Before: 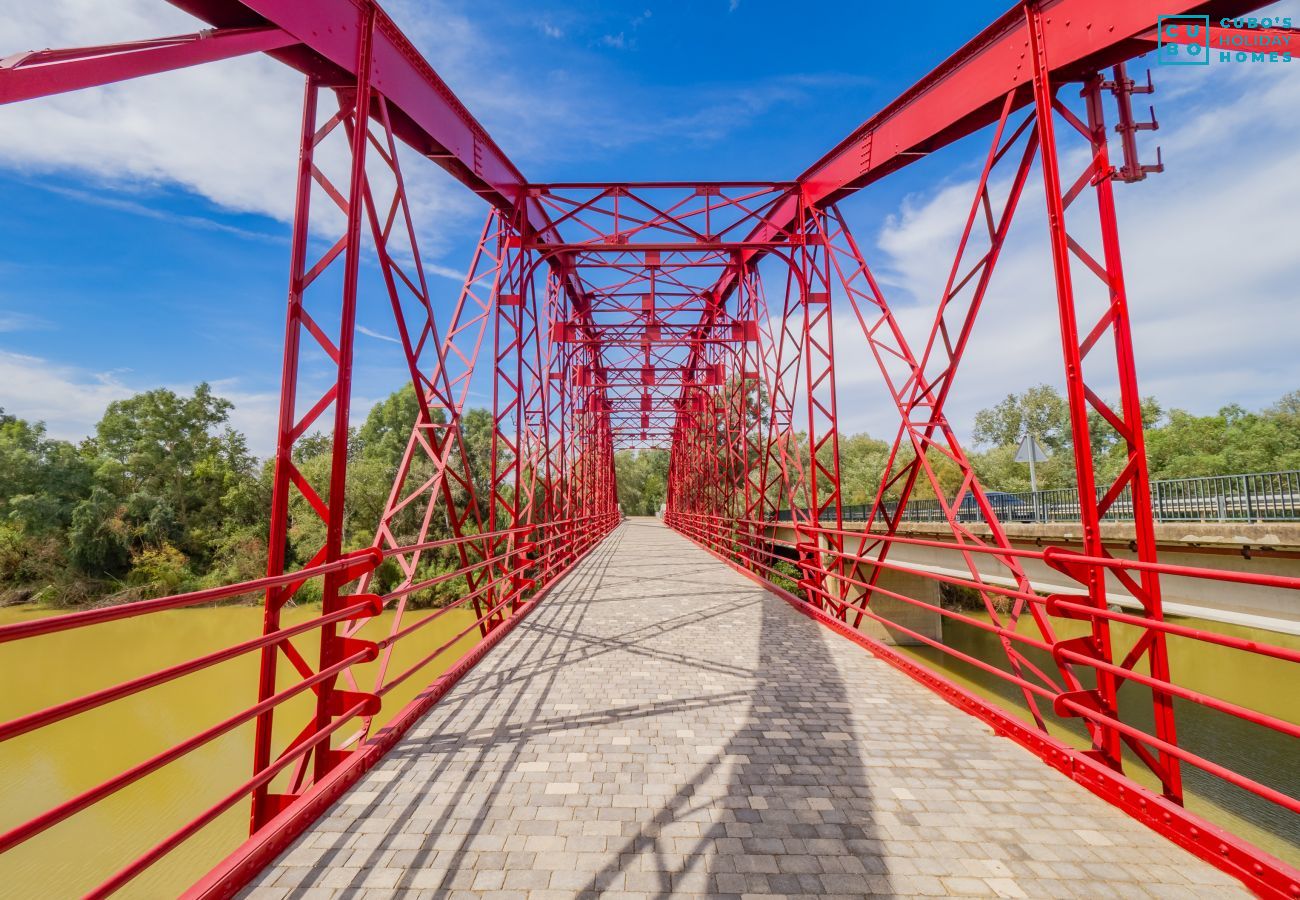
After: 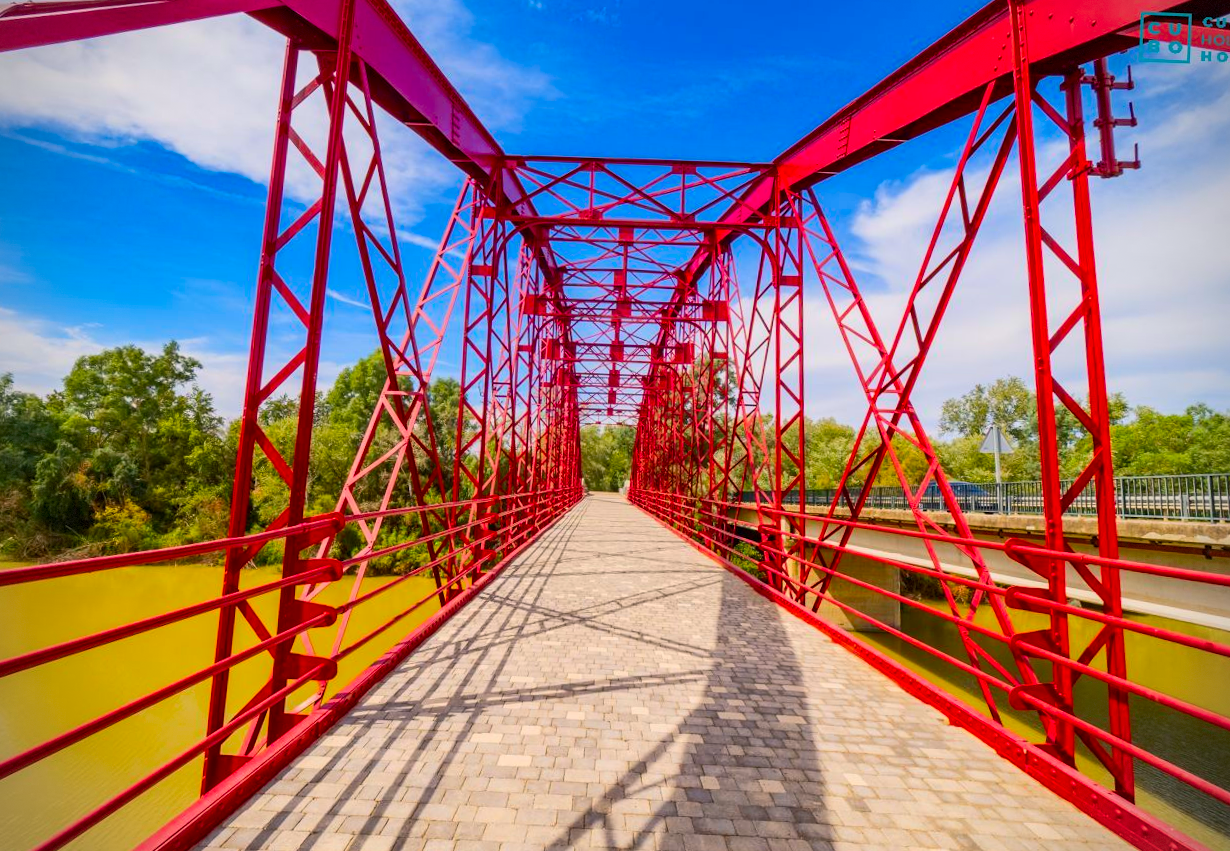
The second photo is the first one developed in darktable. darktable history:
color balance rgb: highlights gain › chroma 1.082%, highlights gain › hue 53.98°, perceptual saturation grading › global saturation 30.439%, global vibrance 23.739%
crop and rotate: angle -2.28°
vignetting: brightness -0.41, saturation -0.306, dithering 8-bit output
contrast brightness saturation: contrast 0.154, brightness -0.008, saturation 0.1
